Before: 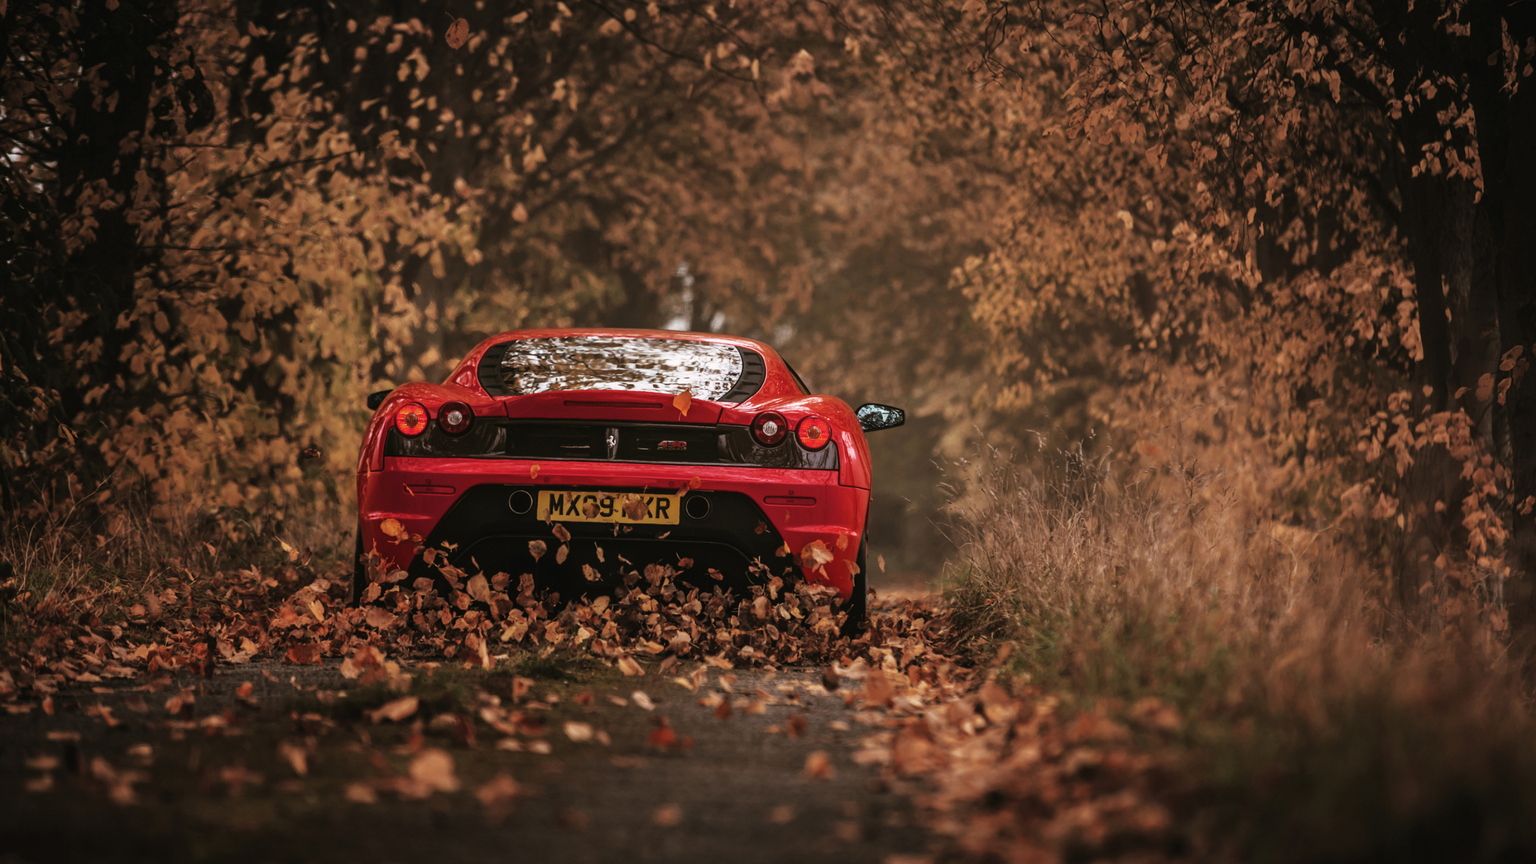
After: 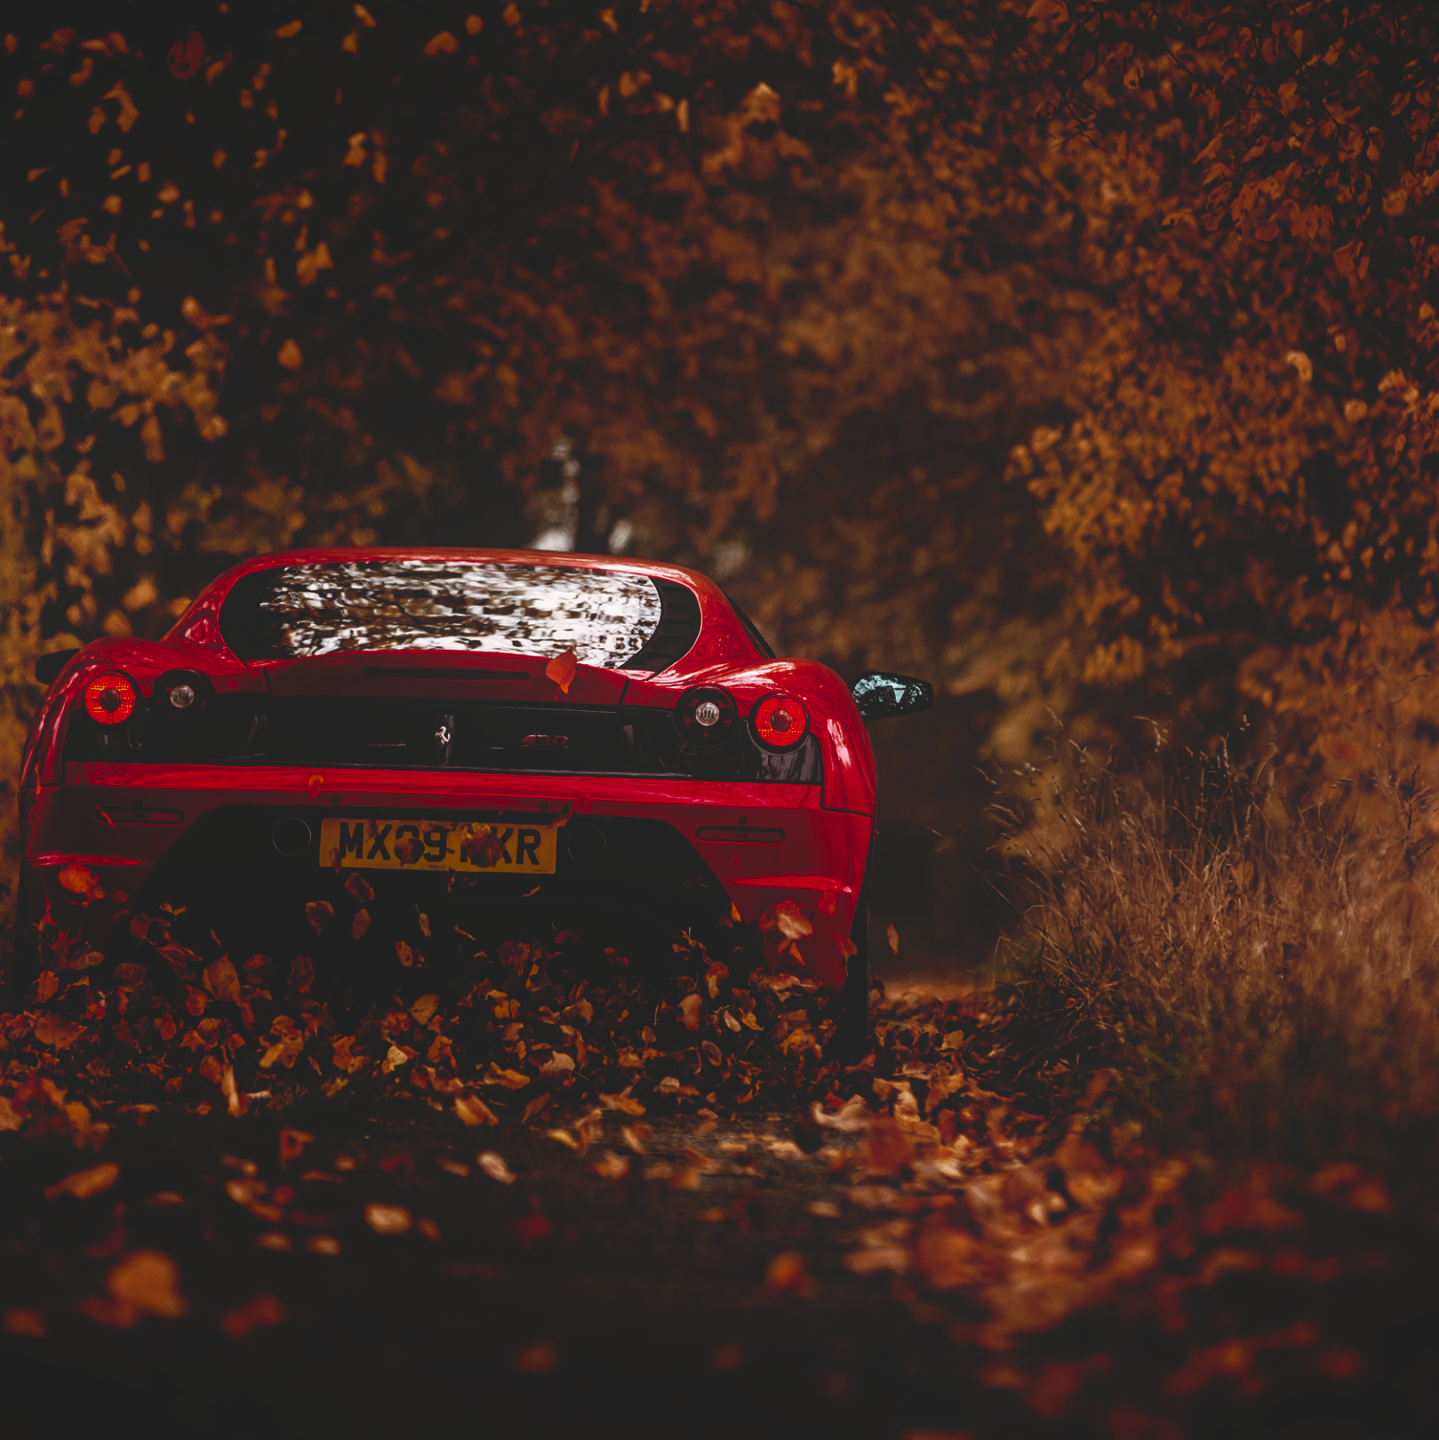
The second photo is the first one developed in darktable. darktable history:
crop and rotate: left 22.536%, right 21.23%
base curve: curves: ch0 [(0, 0.02) (0.083, 0.036) (1, 1)], preserve colors none
shadows and highlights: shadows -39.75, highlights 63.07, soften with gaussian
